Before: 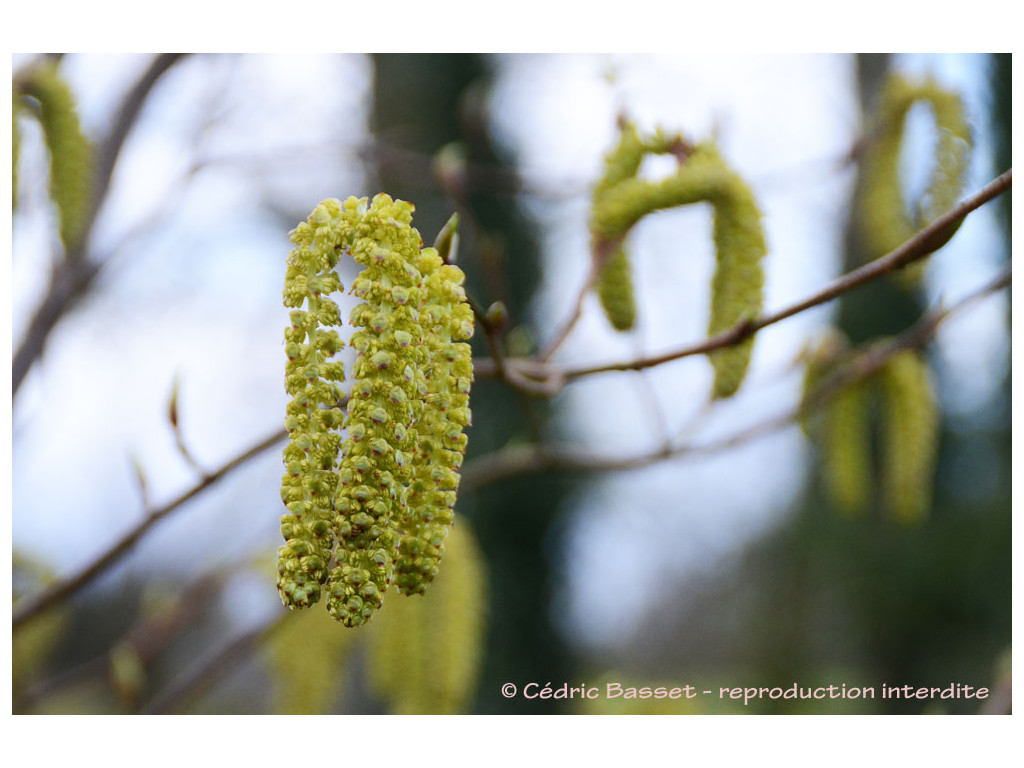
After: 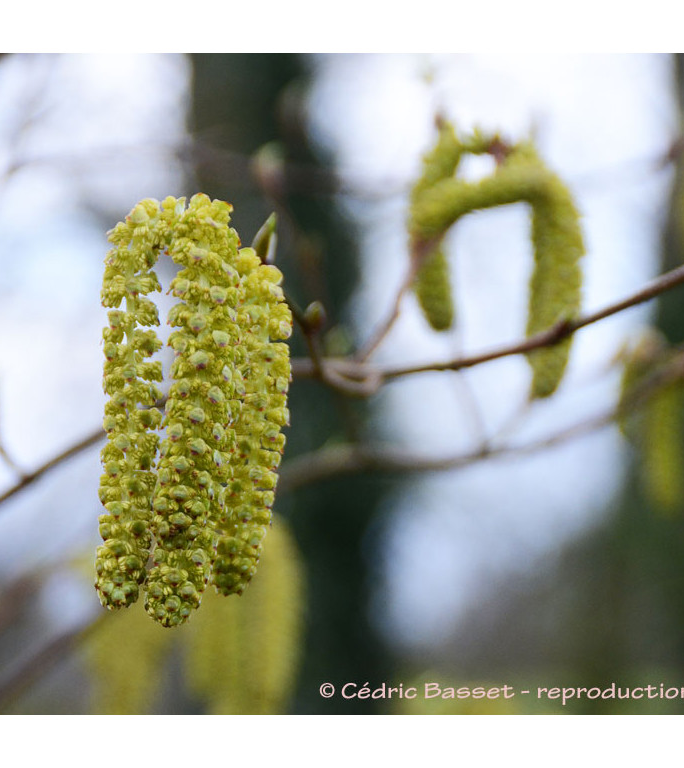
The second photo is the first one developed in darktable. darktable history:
crop and rotate: left 17.789%, right 15.408%
